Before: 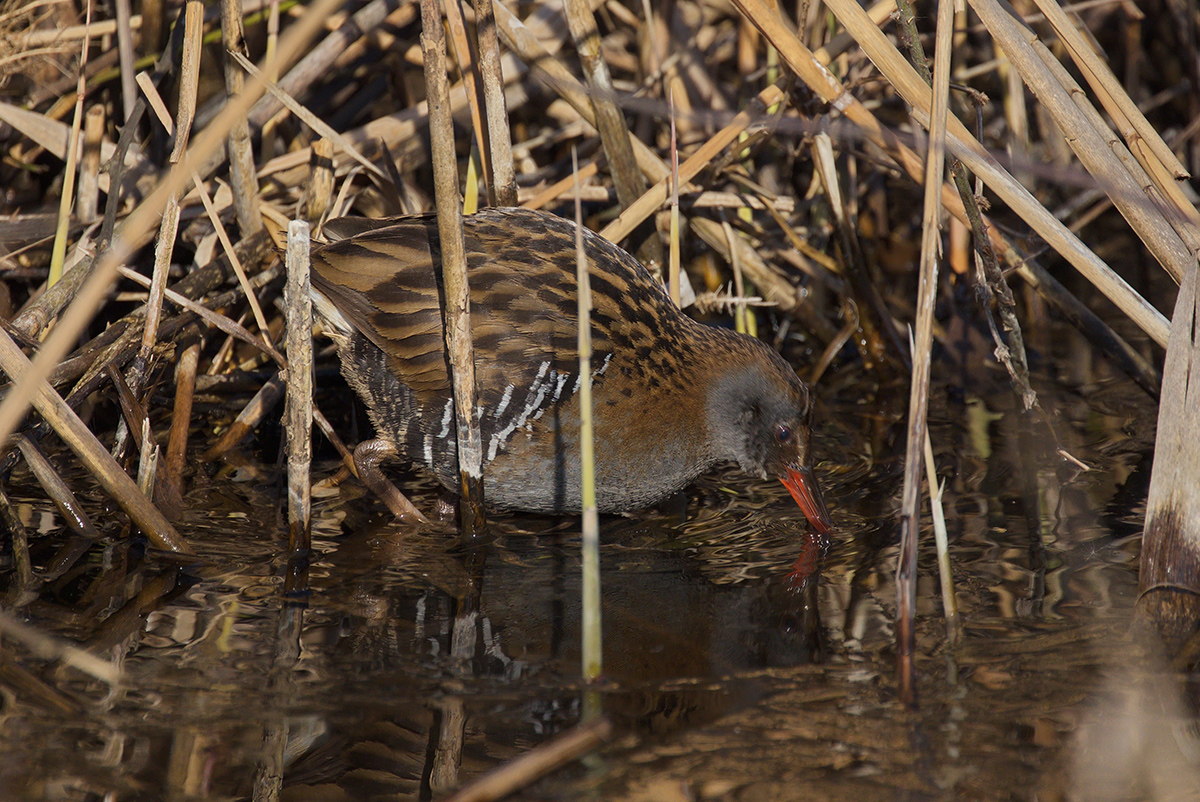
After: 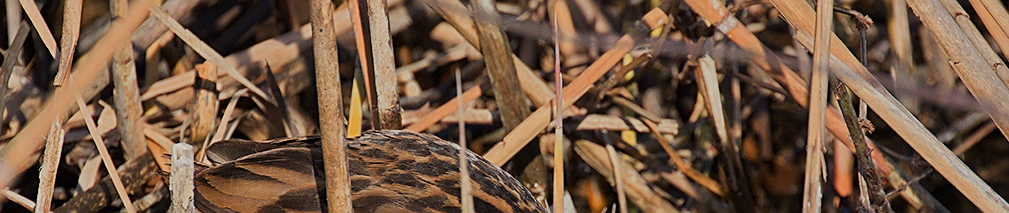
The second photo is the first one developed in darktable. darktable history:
color zones: curves: ch1 [(0.24, 0.634) (0.75, 0.5)]; ch2 [(0.253, 0.437) (0.745, 0.491)]
crop and rotate: left 9.67%, top 9.629%, right 6.19%, bottom 63.747%
sharpen: on, module defaults
color calibration: illuminant same as pipeline (D50), adaptation none (bypass), x 0.333, y 0.334, temperature 5010.41 K
filmic rgb: black relative exposure -16 EV, white relative exposure 4.91 EV, threshold 5.98 EV, hardness 6.24, enable highlight reconstruction true
